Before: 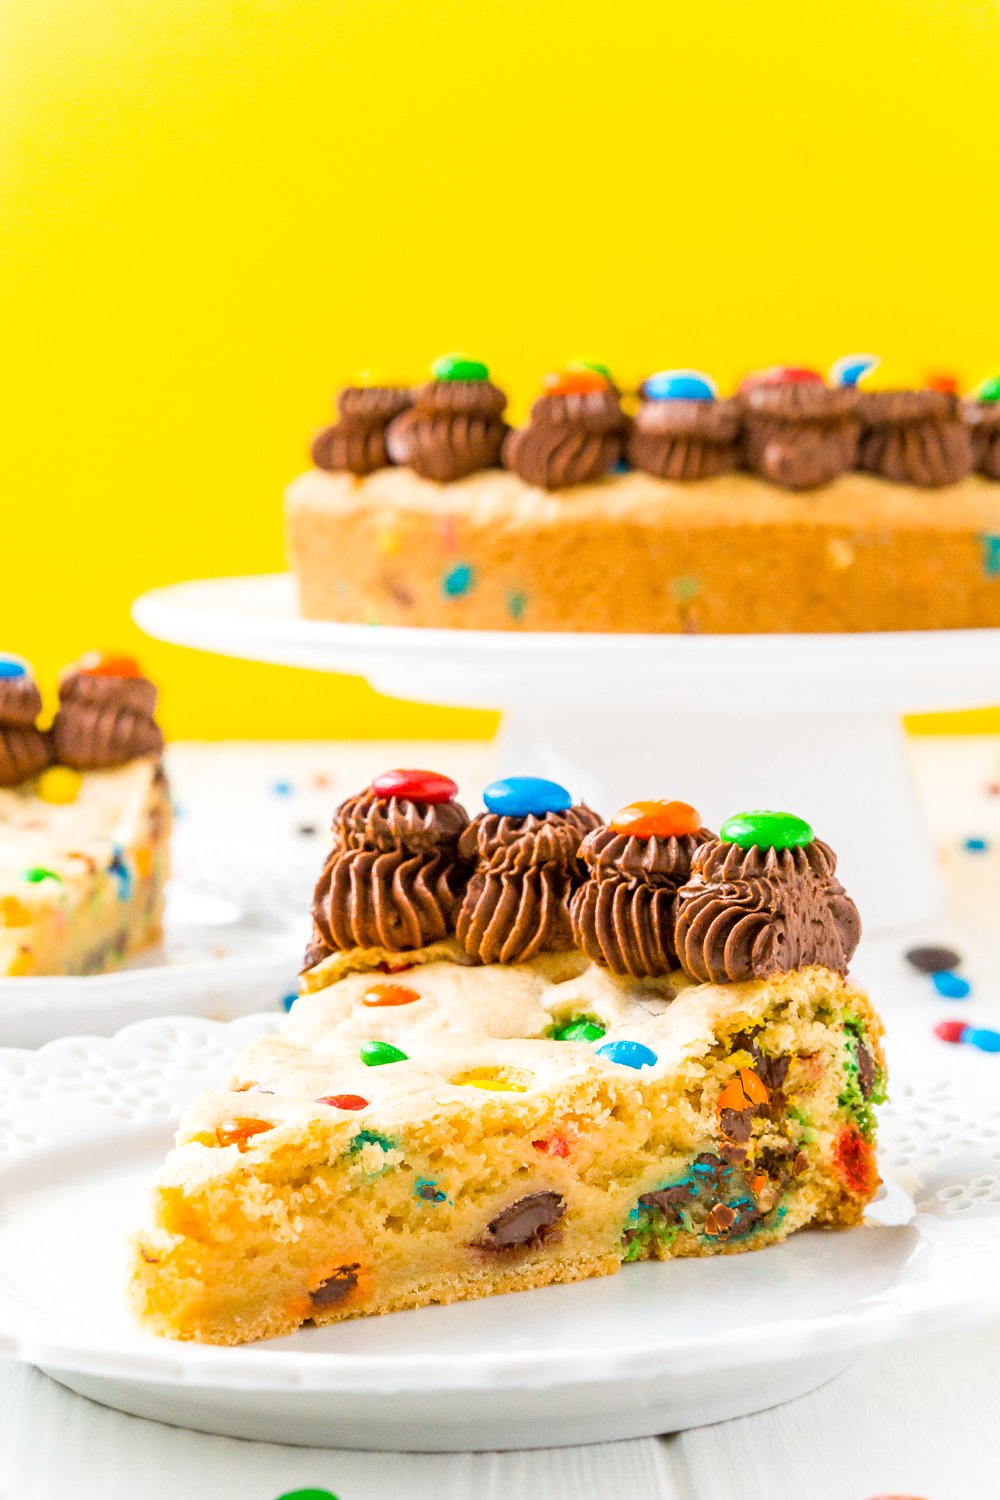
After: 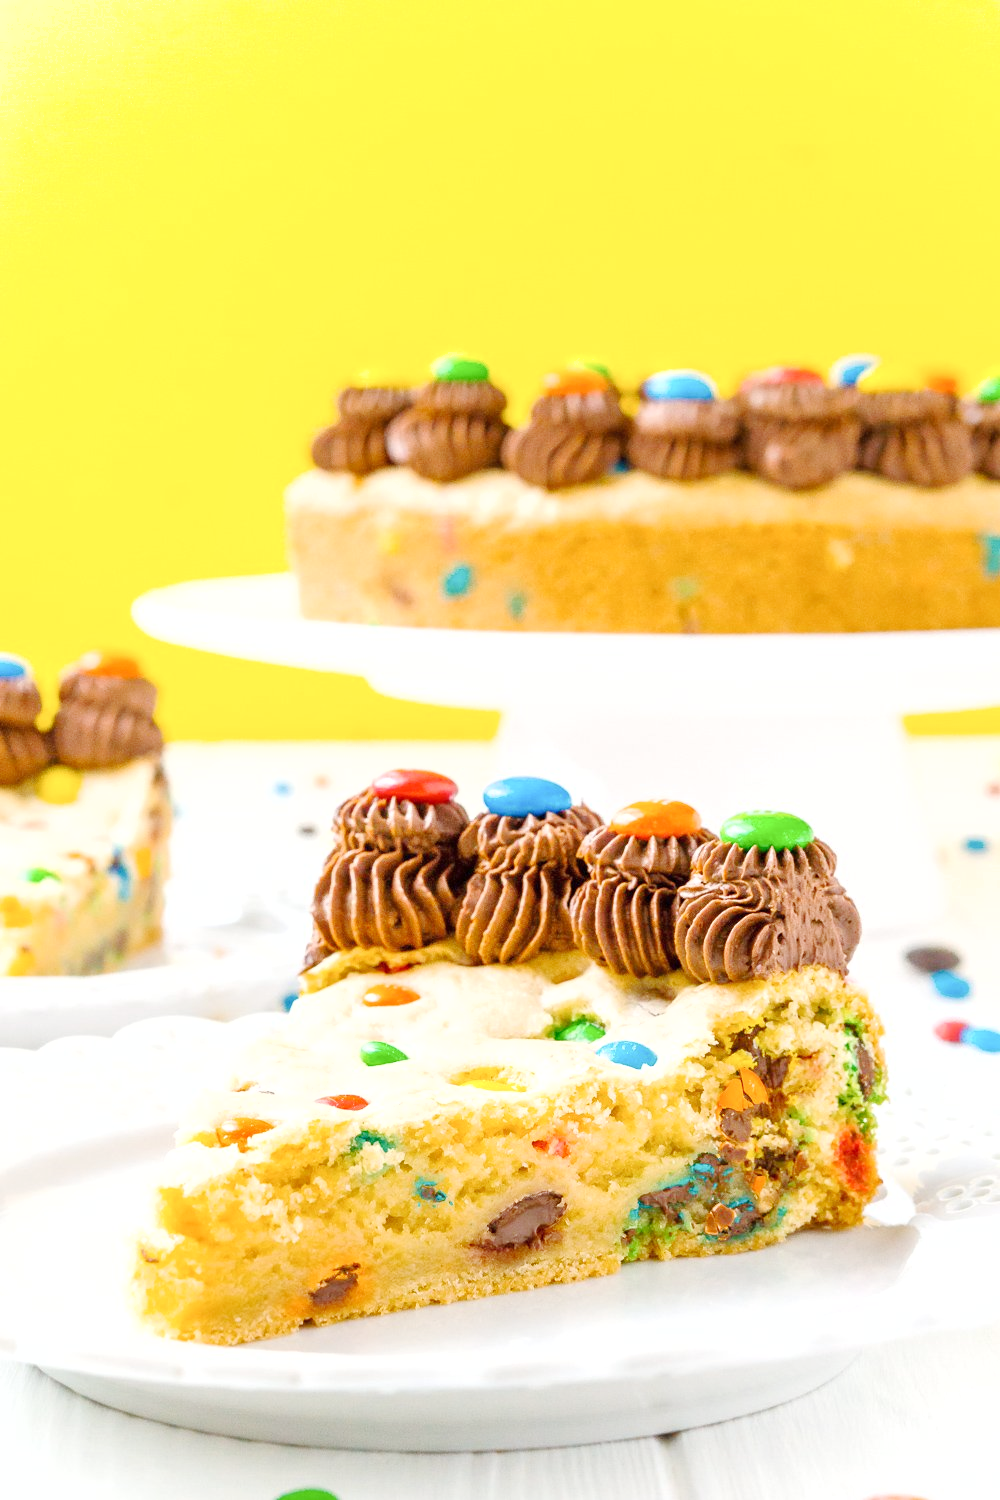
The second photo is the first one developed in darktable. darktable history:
base curve: curves: ch0 [(0, 0) (0.158, 0.273) (0.879, 0.895) (1, 1)], preserve colors none
shadows and highlights: shadows 25.8, highlights -25.09
levels: black 0.053%, levels [0, 0.476, 0.951]
